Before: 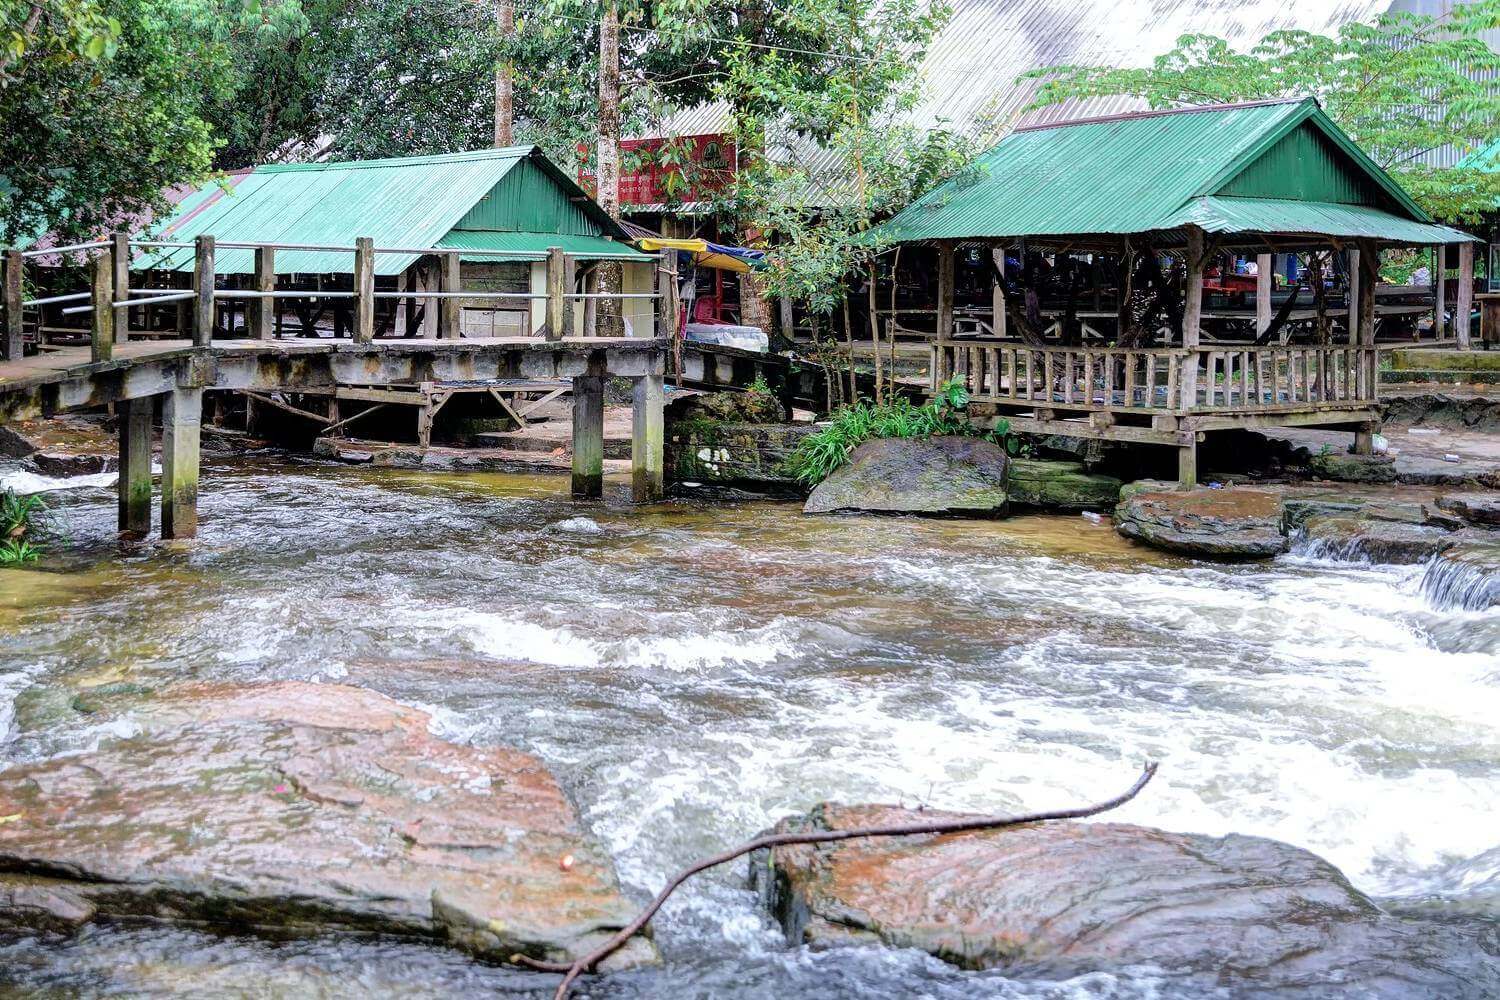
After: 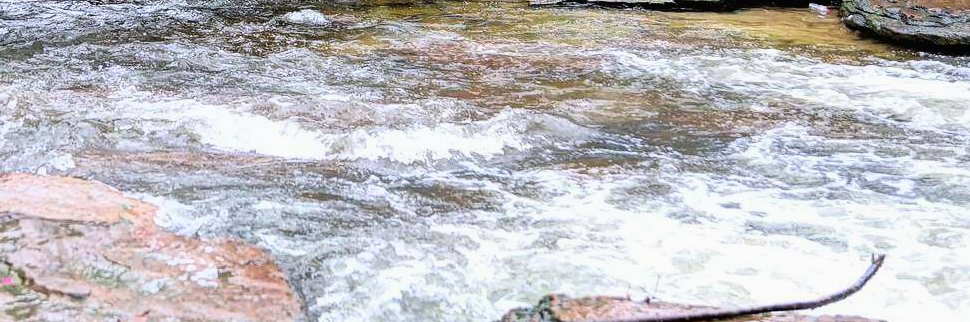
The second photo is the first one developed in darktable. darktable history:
shadows and highlights: shadows 37.26, highlights -28.08, shadows color adjustment 99.16%, highlights color adjustment 0.175%, soften with gaussian
tone curve: curves: ch0 [(0, 0.011) (0.053, 0.026) (0.174, 0.115) (0.416, 0.417) (0.697, 0.758) (0.852, 0.902) (0.991, 0.981)]; ch1 [(0, 0) (0.264, 0.22) (0.407, 0.373) (0.463, 0.457) (0.492, 0.5) (0.512, 0.511) (0.54, 0.543) (0.585, 0.617) (0.659, 0.686) (0.78, 0.8) (1, 1)]; ch2 [(0, 0) (0.438, 0.449) (0.473, 0.469) (0.503, 0.5) (0.523, 0.534) (0.562, 0.591) (0.612, 0.627) (0.701, 0.707) (1, 1)], color space Lab, linked channels, preserve colors none
crop: left 18.204%, top 50.848%, right 17.11%, bottom 16.909%
